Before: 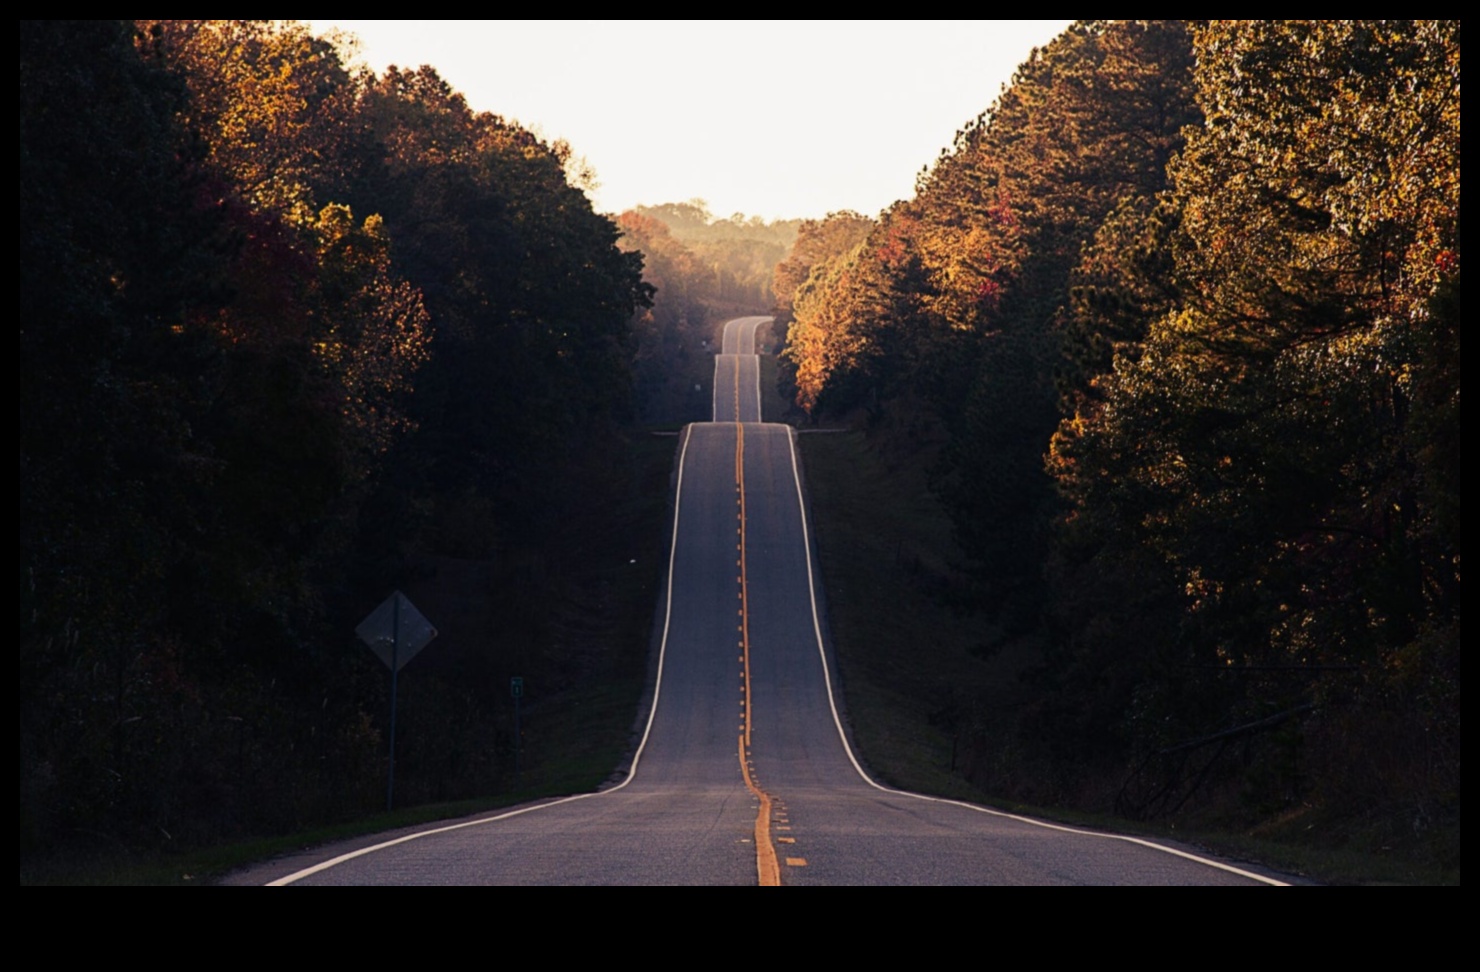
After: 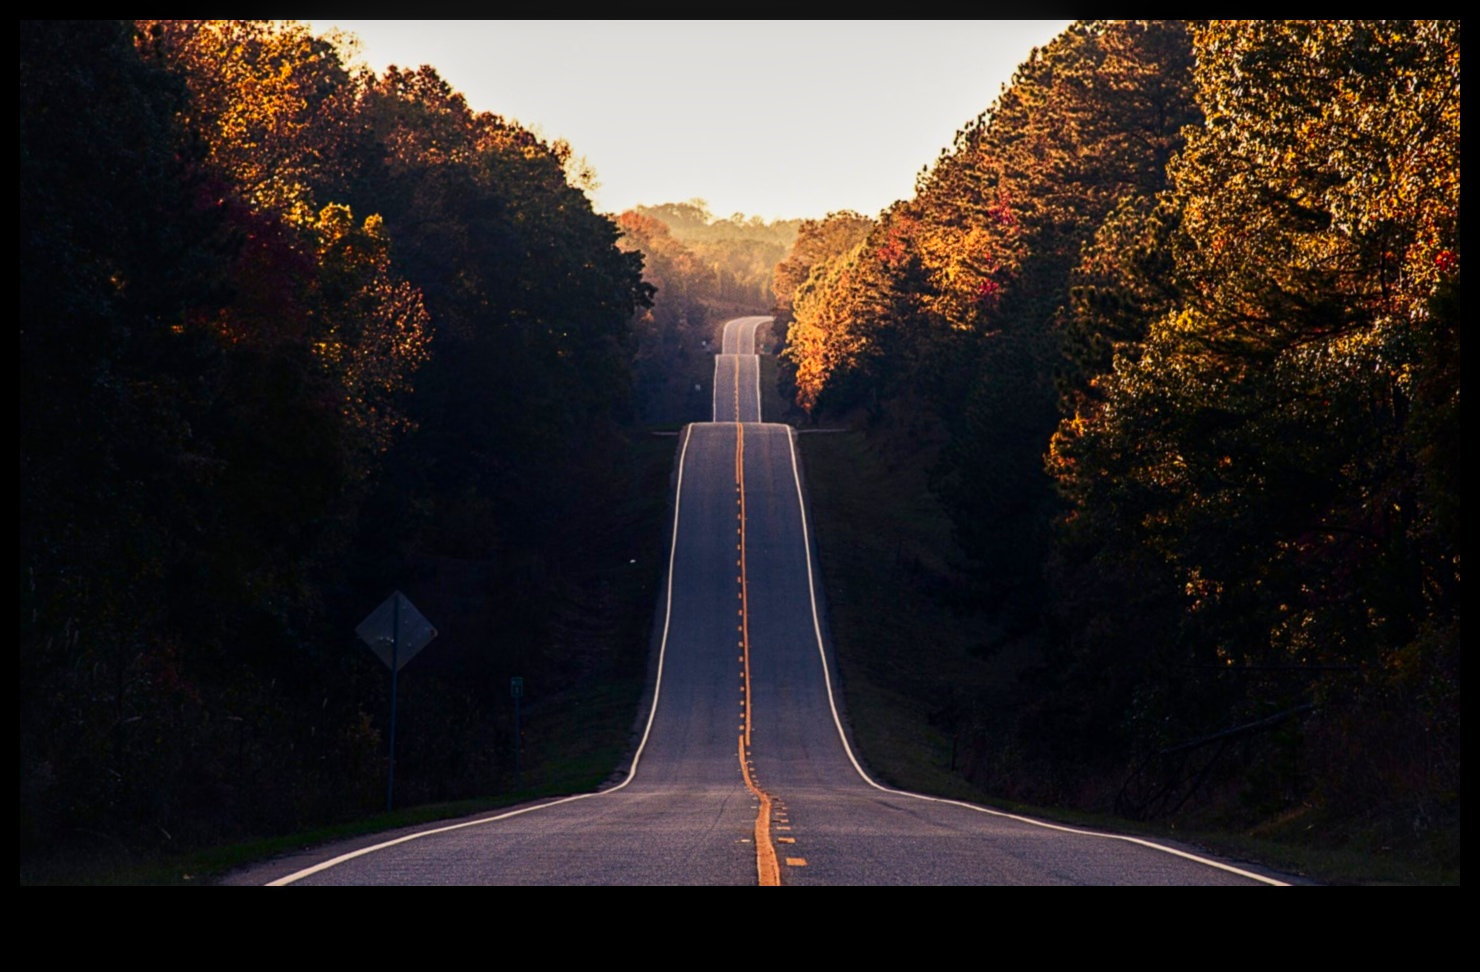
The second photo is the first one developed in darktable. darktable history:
local contrast: on, module defaults
contrast brightness saturation: contrast 0.16, saturation 0.32
